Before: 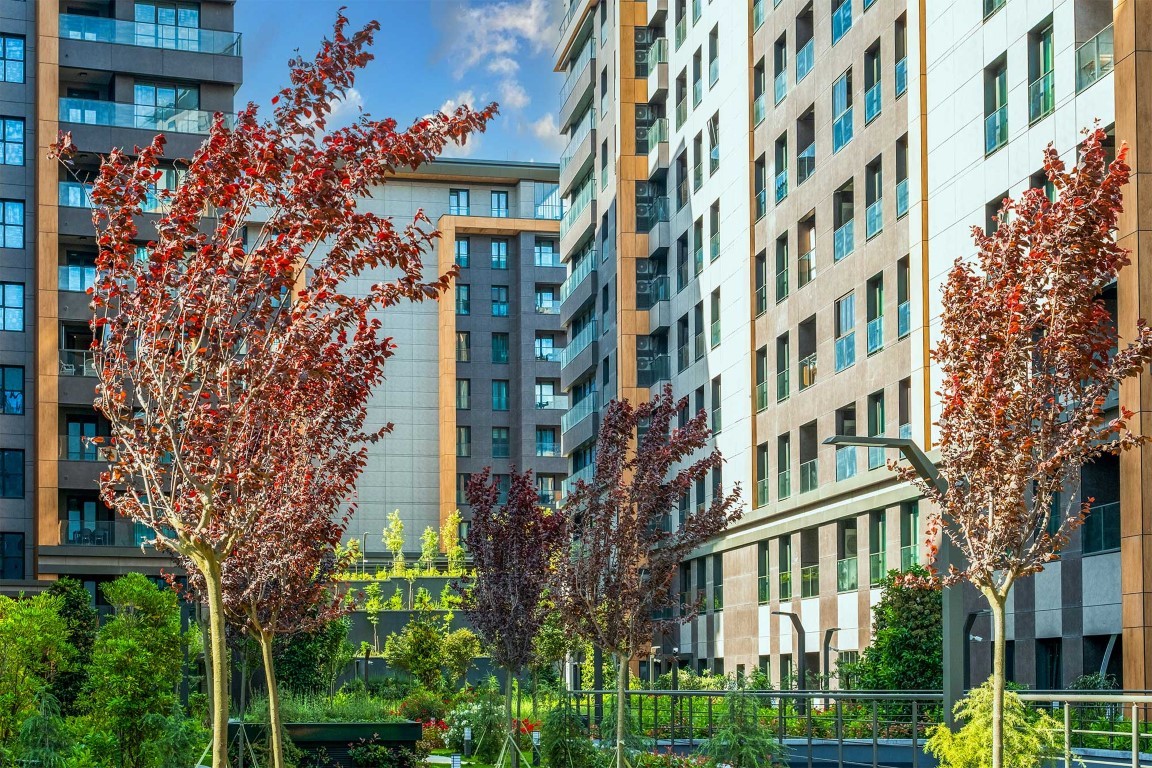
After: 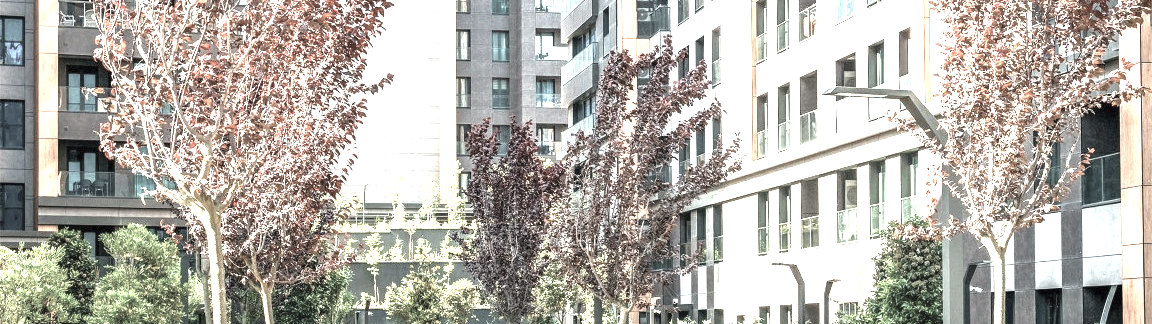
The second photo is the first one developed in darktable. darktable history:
exposure: black level correction 0, exposure 1.9 EV, compensate highlight preservation false
crop: top 45.551%, bottom 12.262%
color zones: curves: ch1 [(0, 0.153) (0.143, 0.15) (0.286, 0.151) (0.429, 0.152) (0.571, 0.152) (0.714, 0.151) (0.857, 0.151) (1, 0.153)]
white balance: red 1.127, blue 0.943
